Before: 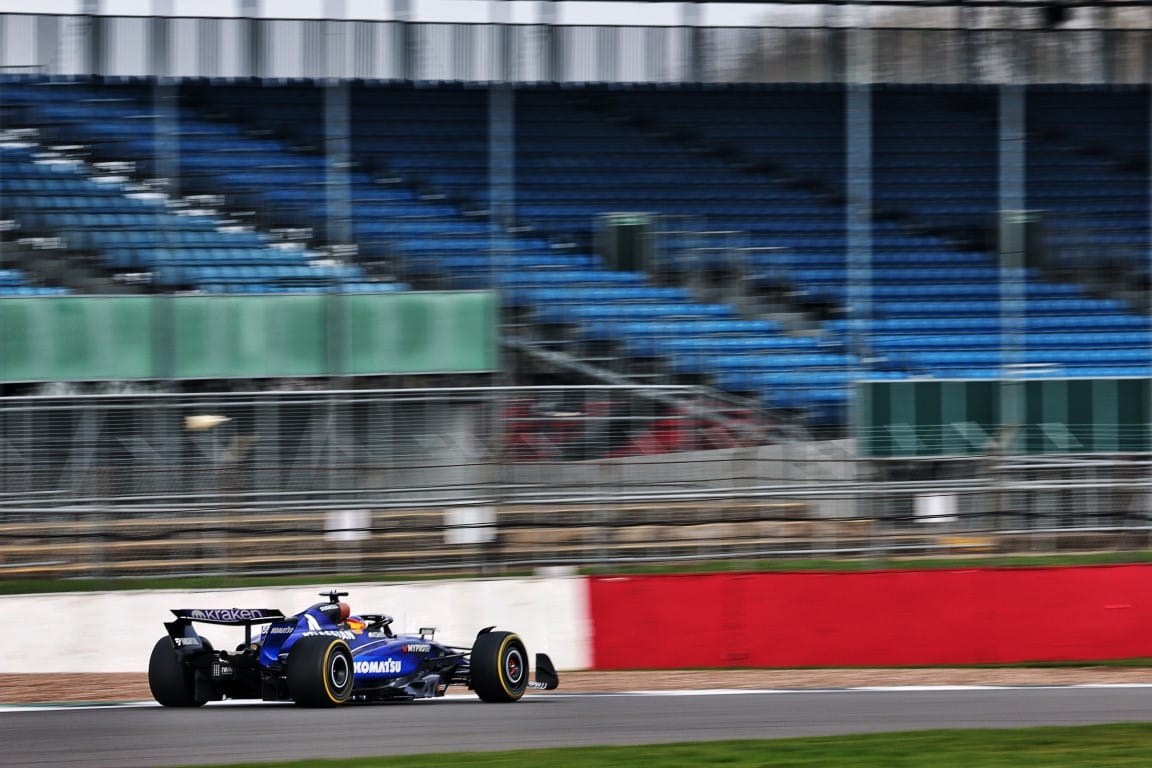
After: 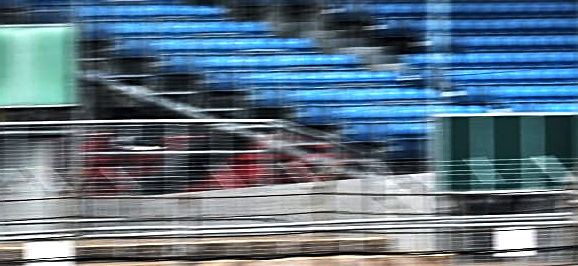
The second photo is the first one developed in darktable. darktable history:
sharpen: on, module defaults
exposure: black level correction 0, exposure 0.5 EV, compensate exposure bias true, compensate highlight preservation false
tone equalizer: -8 EV -0.75 EV, -7 EV -0.7 EV, -6 EV -0.6 EV, -5 EV -0.4 EV, -3 EV 0.4 EV, -2 EV 0.6 EV, -1 EV 0.7 EV, +0 EV 0.75 EV, edges refinement/feathering 500, mask exposure compensation -1.57 EV, preserve details no
crop: left 36.607%, top 34.735%, right 13.146%, bottom 30.611%
